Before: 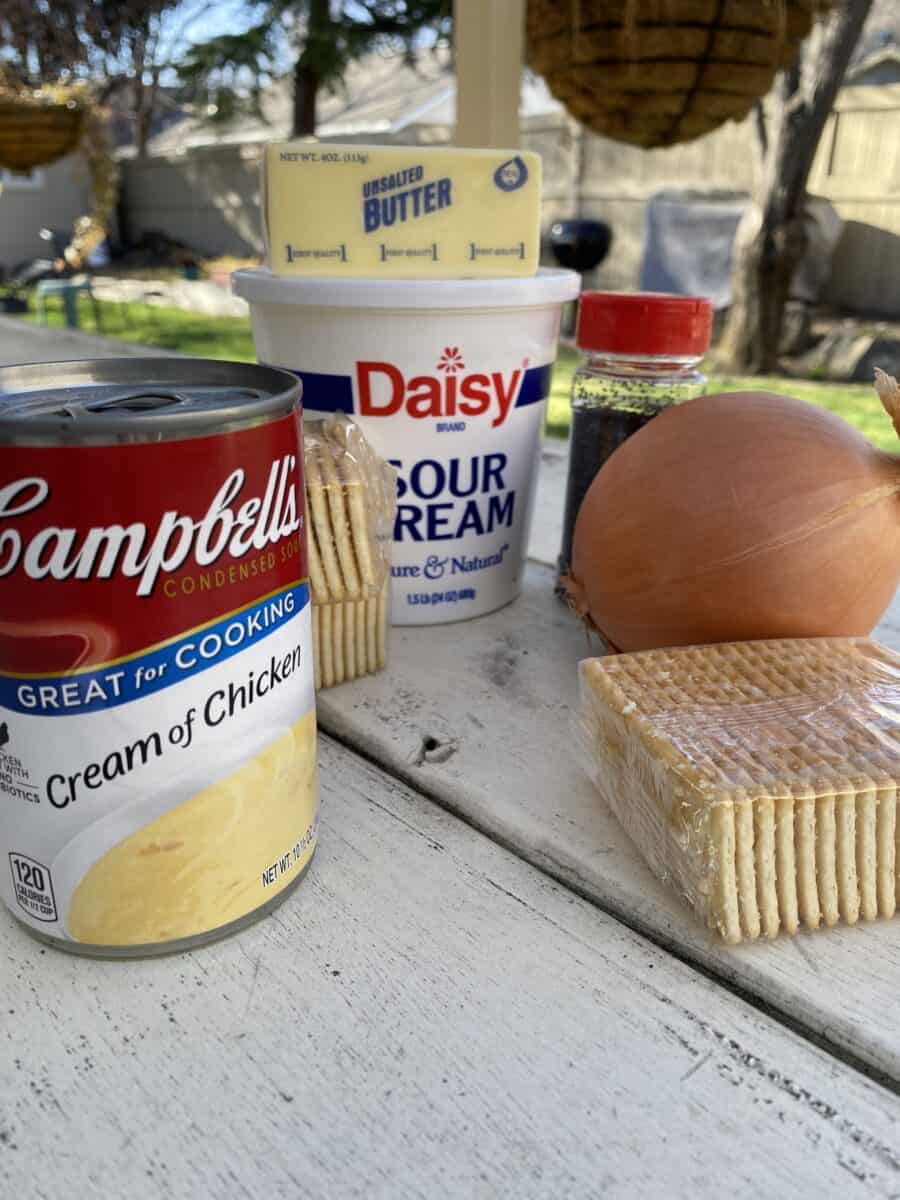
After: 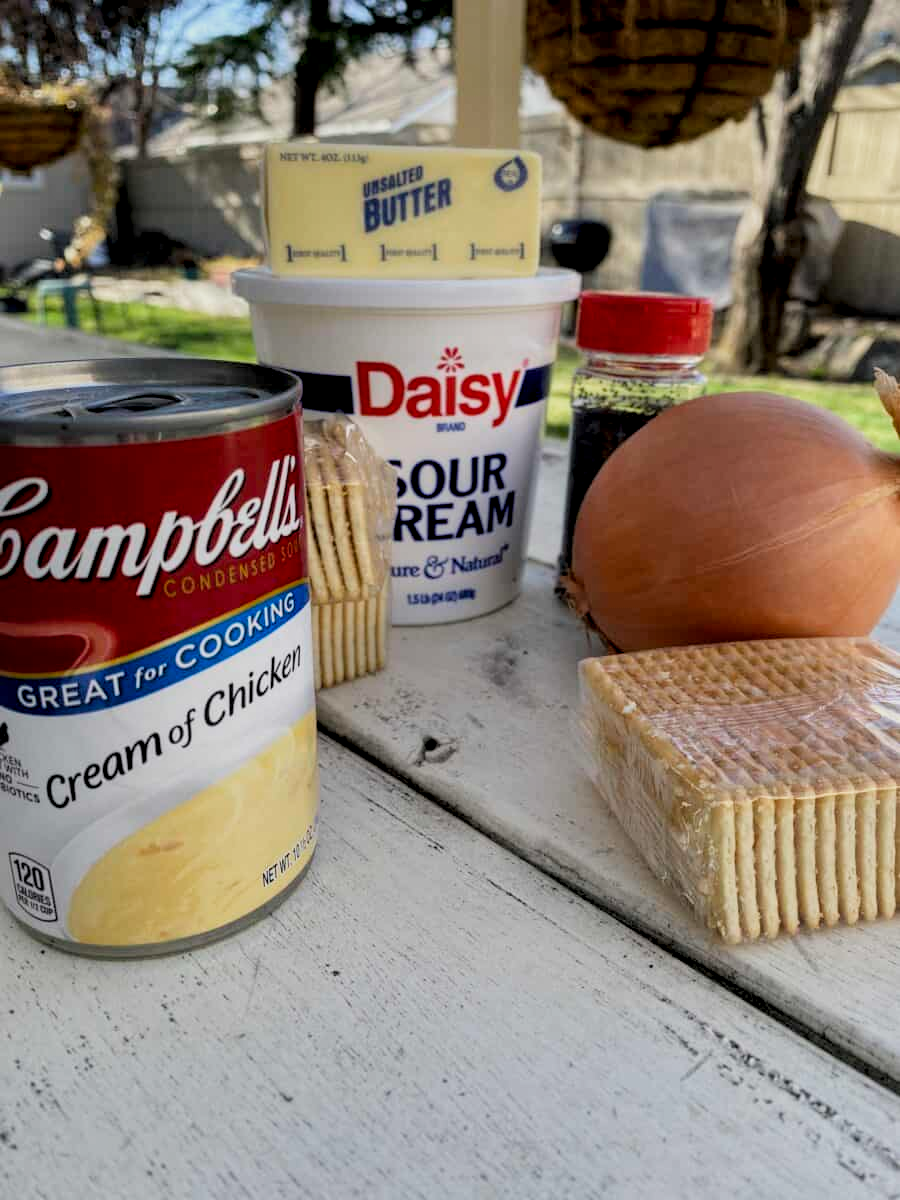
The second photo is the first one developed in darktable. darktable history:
filmic rgb: middle gray luminance 18.42%, black relative exposure -9 EV, white relative exposure 3.75 EV, threshold 6 EV, target black luminance 0%, hardness 4.85, latitude 67.35%, contrast 0.955, highlights saturation mix 20%, shadows ↔ highlights balance 21.36%, add noise in highlights 0, preserve chrominance luminance Y, color science v3 (2019), use custom middle-gray values true, iterations of high-quality reconstruction 0, contrast in highlights soft, enable highlight reconstruction true
local contrast: highlights 25%, shadows 75%, midtone range 0.75
